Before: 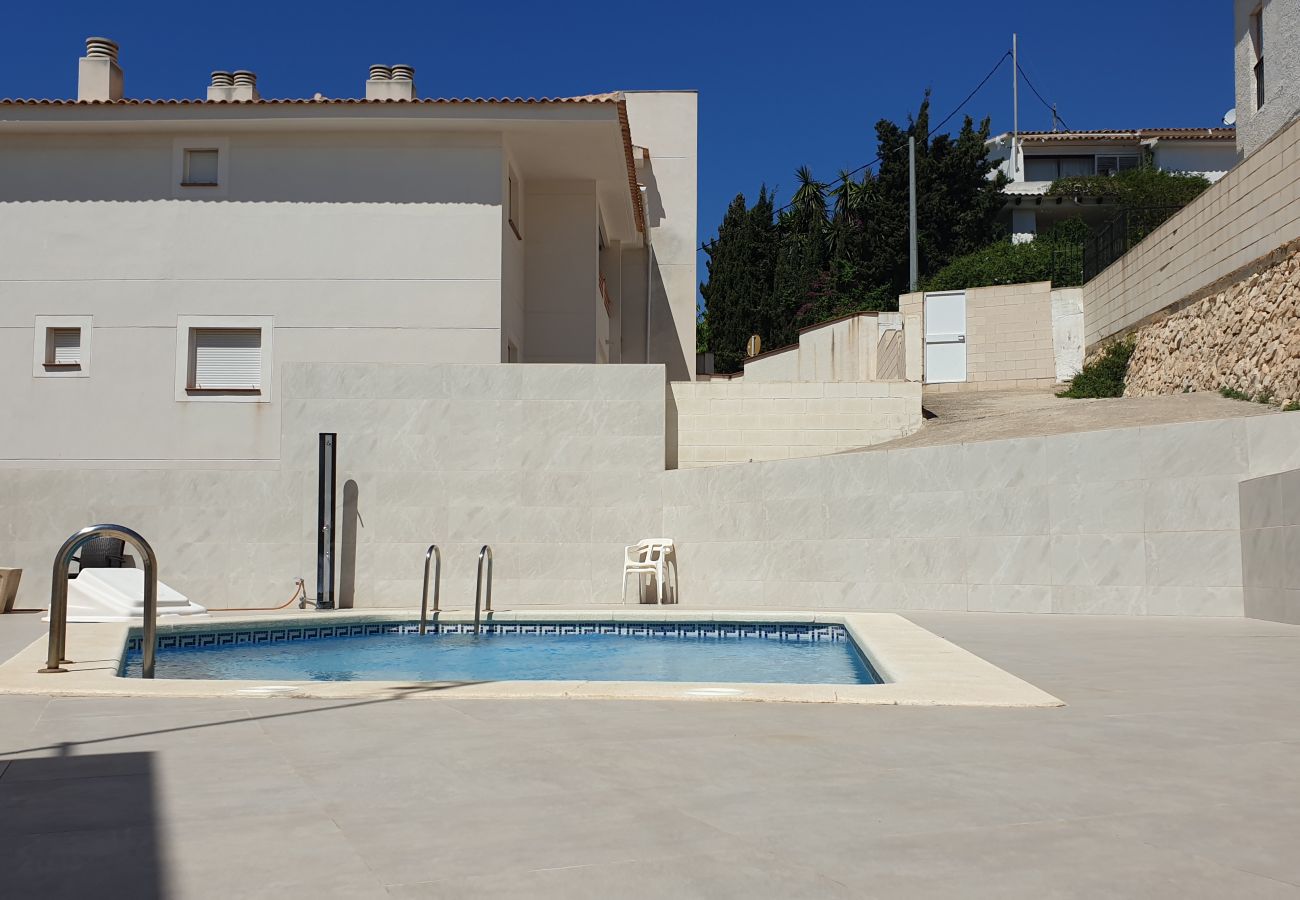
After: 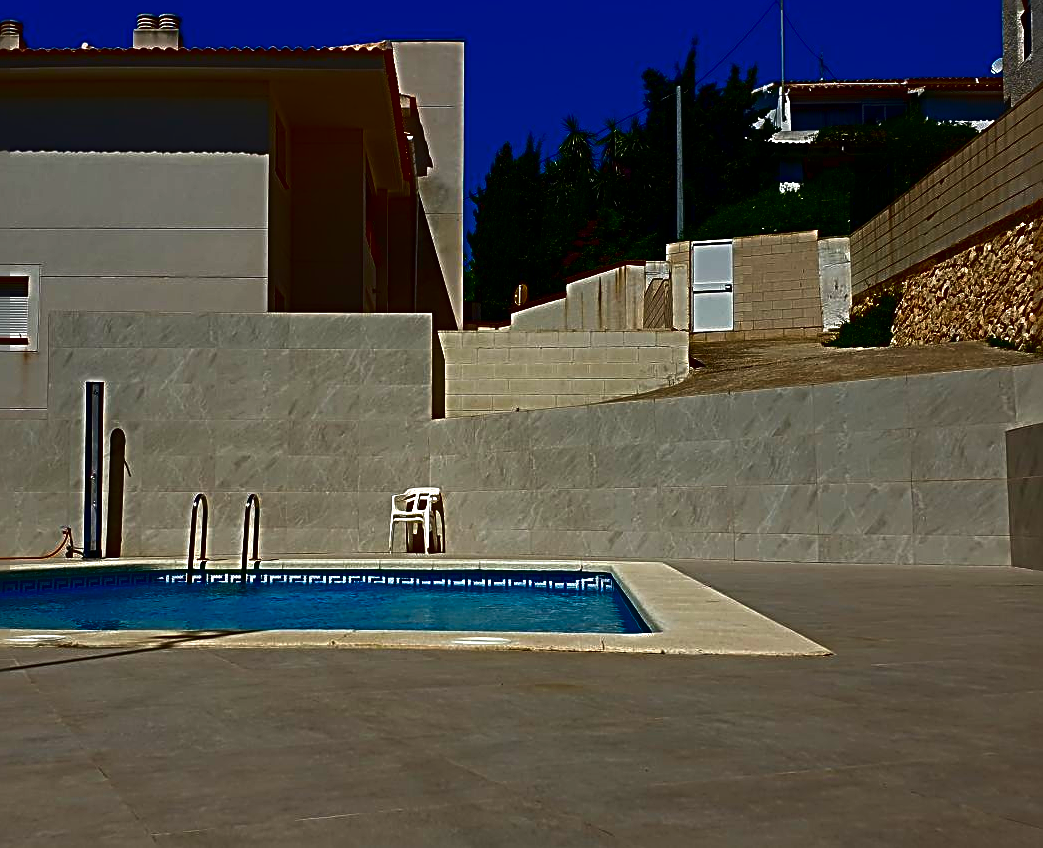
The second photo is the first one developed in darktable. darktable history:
sharpen: radius 3.69, amount 0.928
crop and rotate: left 17.959%, top 5.771%, right 1.742%
contrast brightness saturation: brightness -1, saturation 1
